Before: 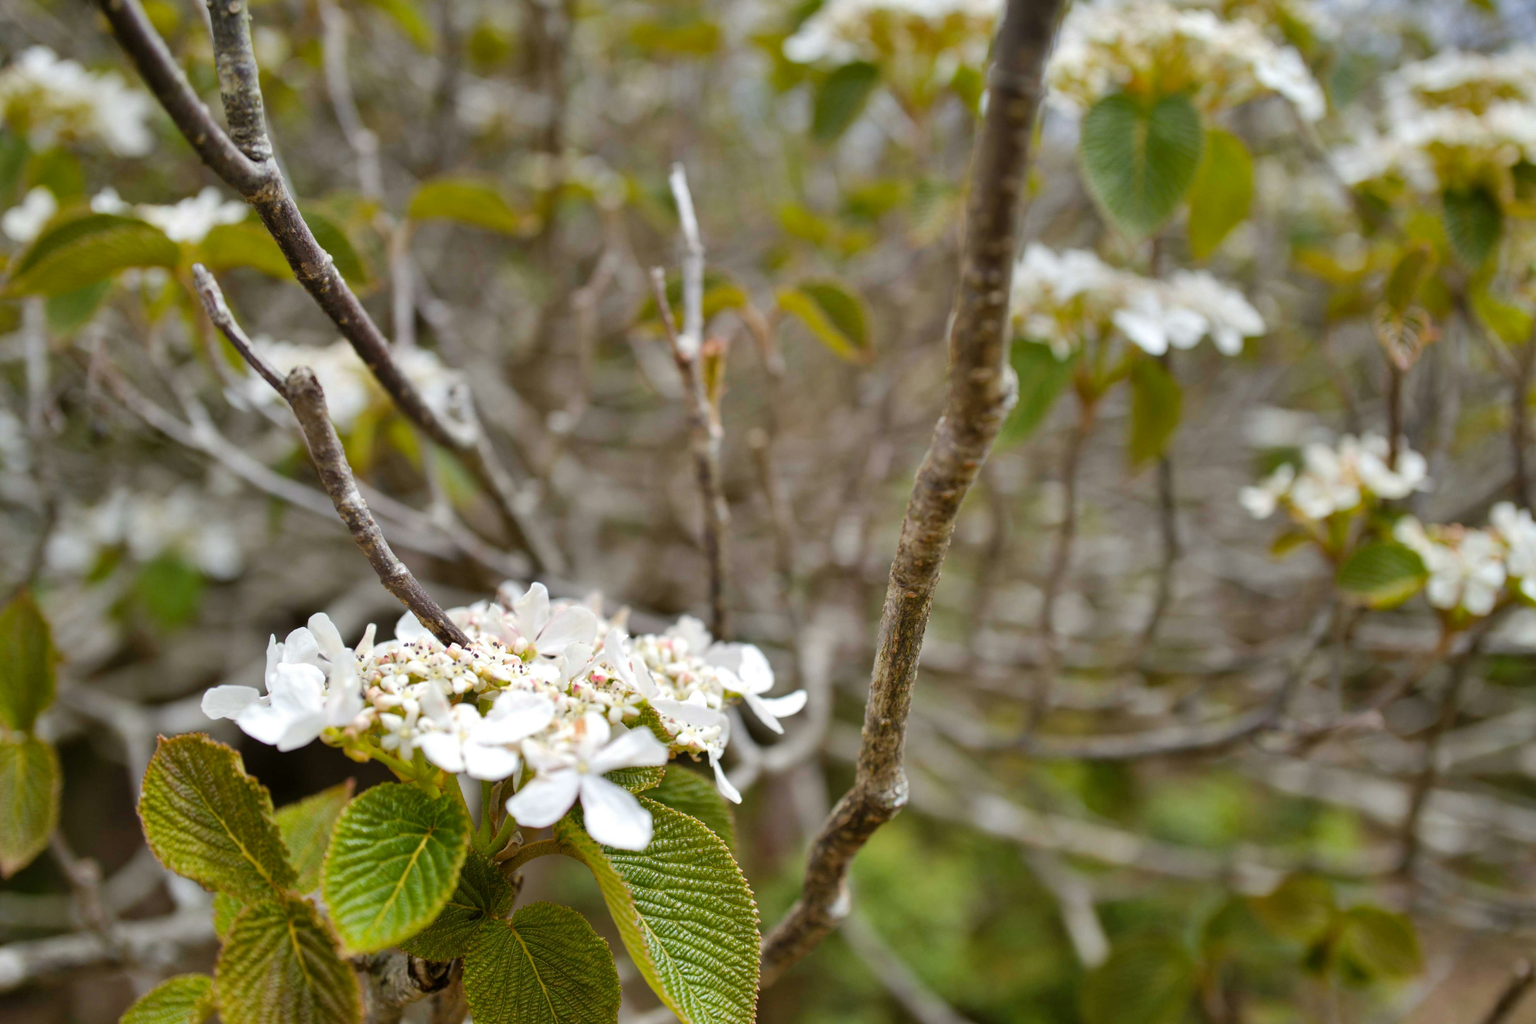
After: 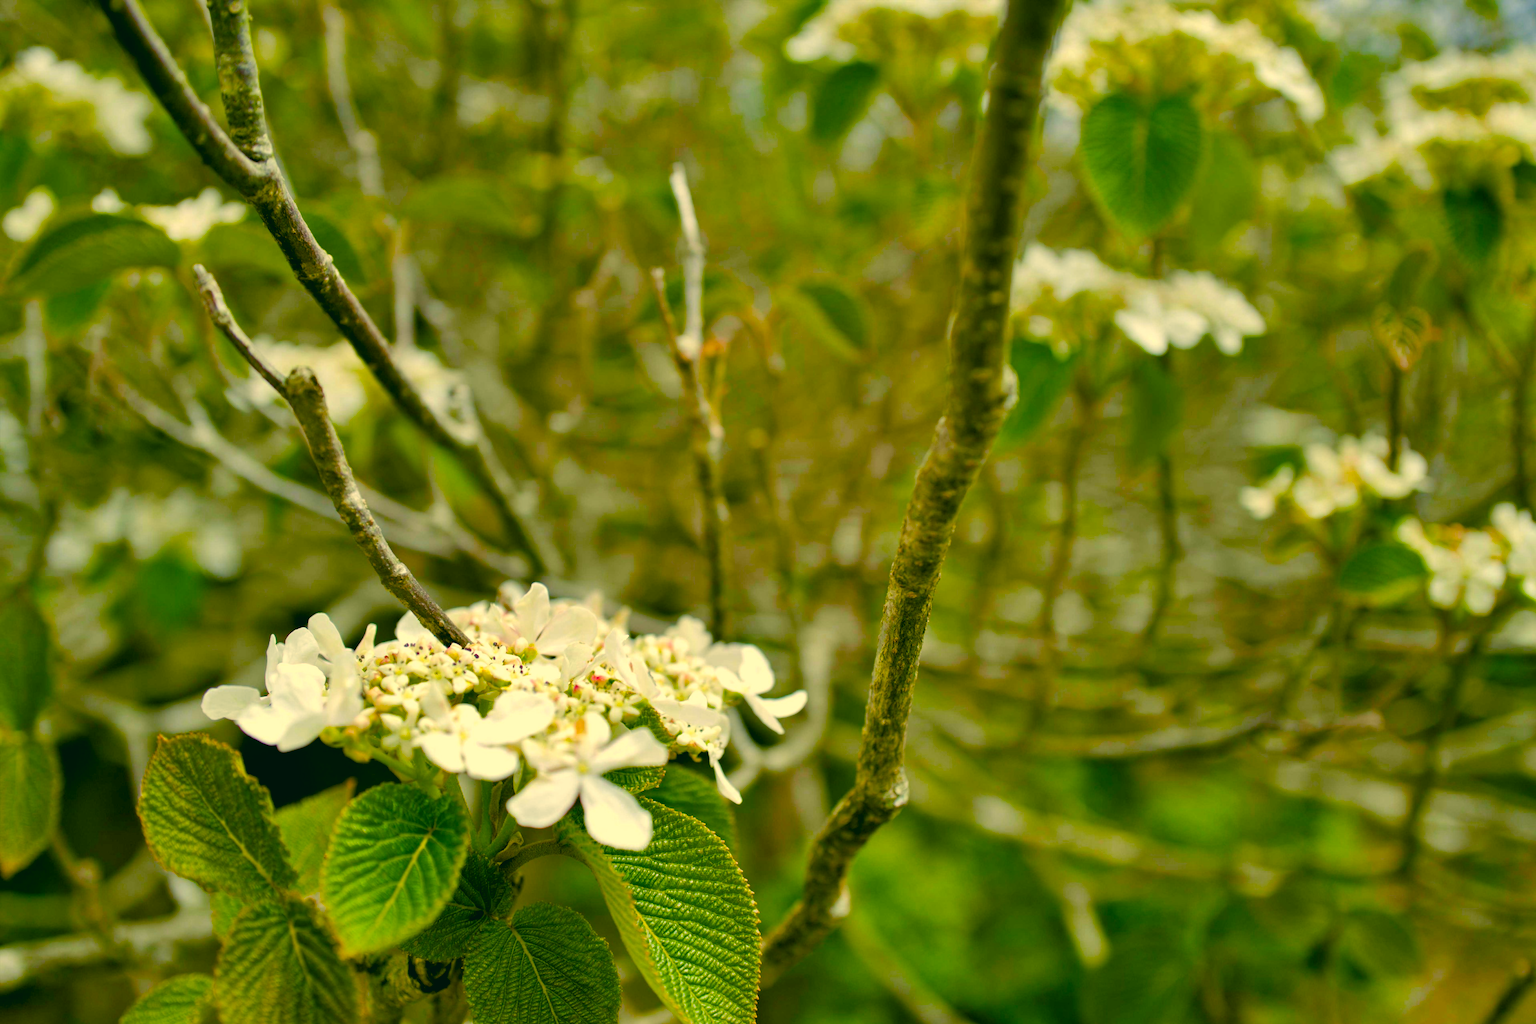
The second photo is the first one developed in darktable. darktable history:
color balance rgb: global offset › chroma 0.397%, global offset › hue 34.08°, linear chroma grading › shadows 31.974%, linear chroma grading › global chroma -1.966%, linear chroma grading › mid-tones 3.961%, perceptual saturation grading › global saturation 38.763%, perceptual saturation grading › highlights -25.311%, perceptual saturation grading › mid-tones 35.396%, perceptual saturation grading › shadows 35.275%, global vibrance 41.965%
shadows and highlights: radius 126.12, shadows 21.05, highlights -21.96, low approximation 0.01
tone equalizer: smoothing diameter 2.07%, edges refinement/feathering 23.47, mask exposure compensation -1.57 EV, filter diffusion 5
exposure: compensate highlight preservation false
color correction: highlights a* 1.88, highlights b* 34.03, shadows a* -36.17, shadows b* -5.31
